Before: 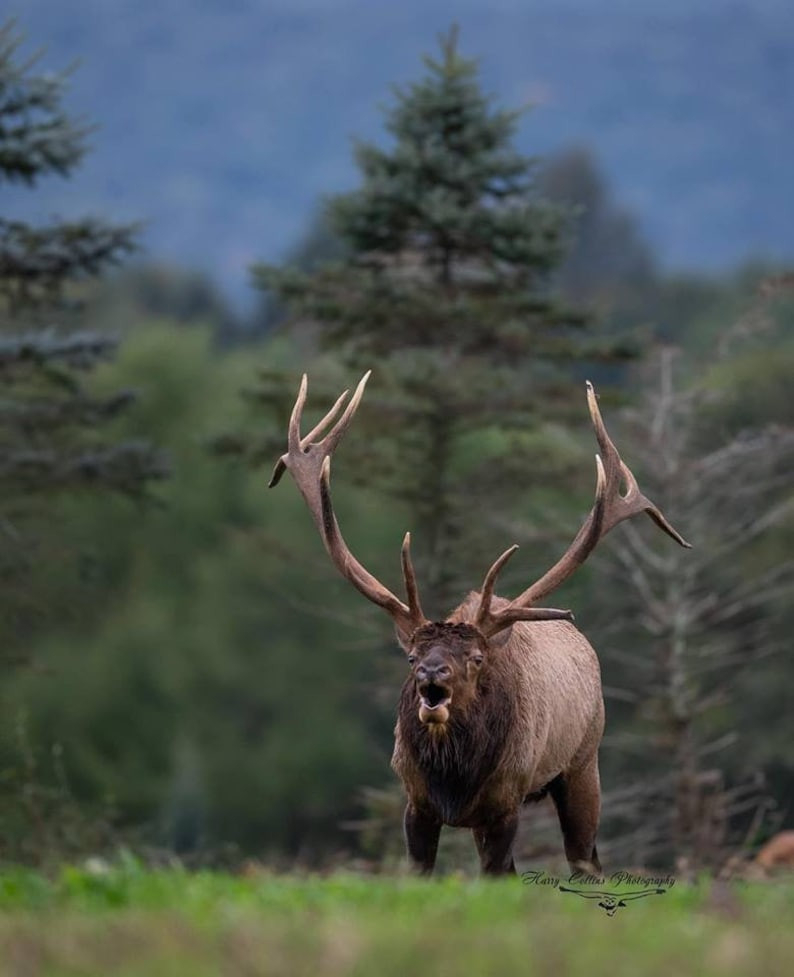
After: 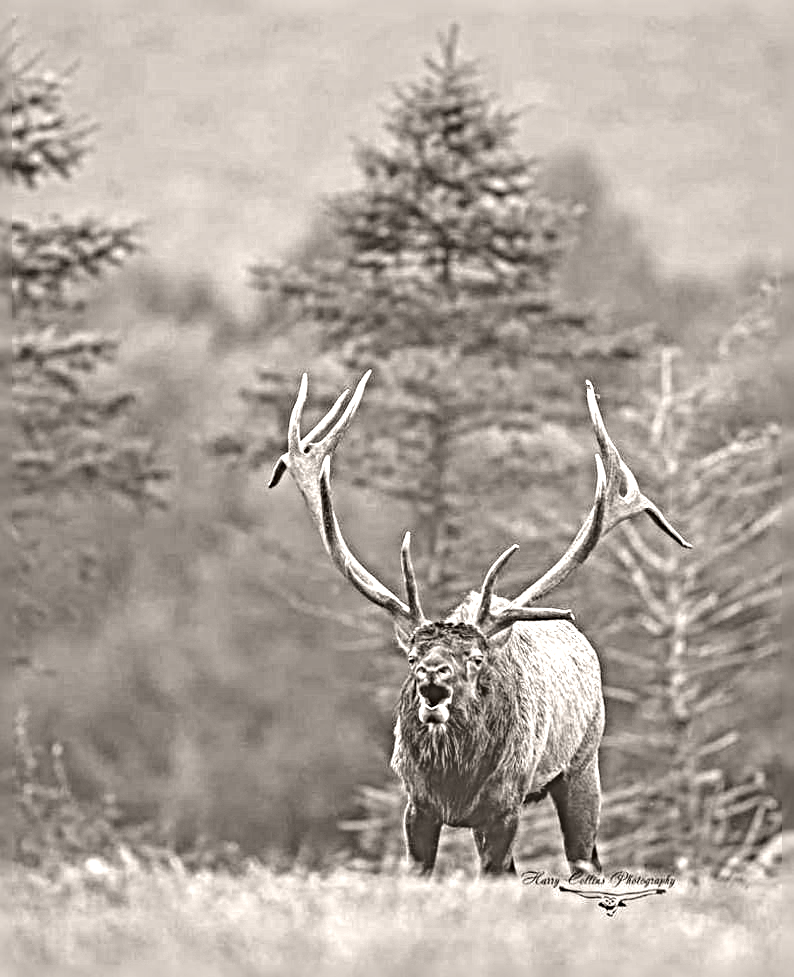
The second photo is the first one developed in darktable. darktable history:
white balance: emerald 1
local contrast: on, module defaults
sharpen: radius 6.3, amount 1.8, threshold 0
colorize: hue 34.49°, saturation 35.33%, source mix 100%, lightness 55%, version 1
